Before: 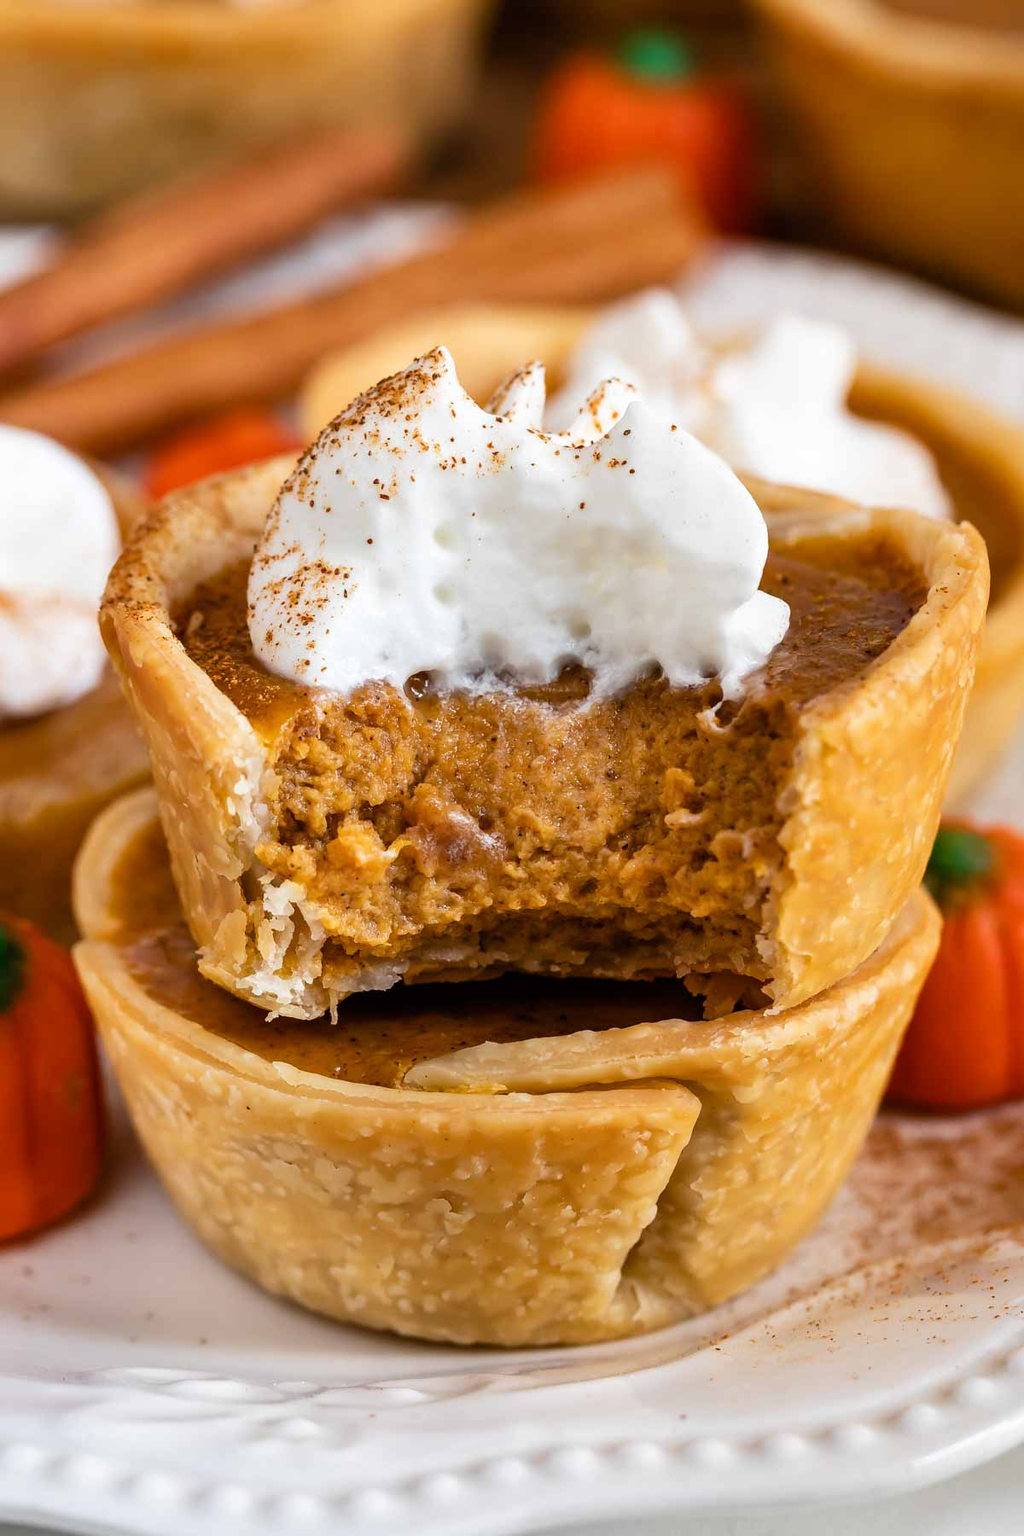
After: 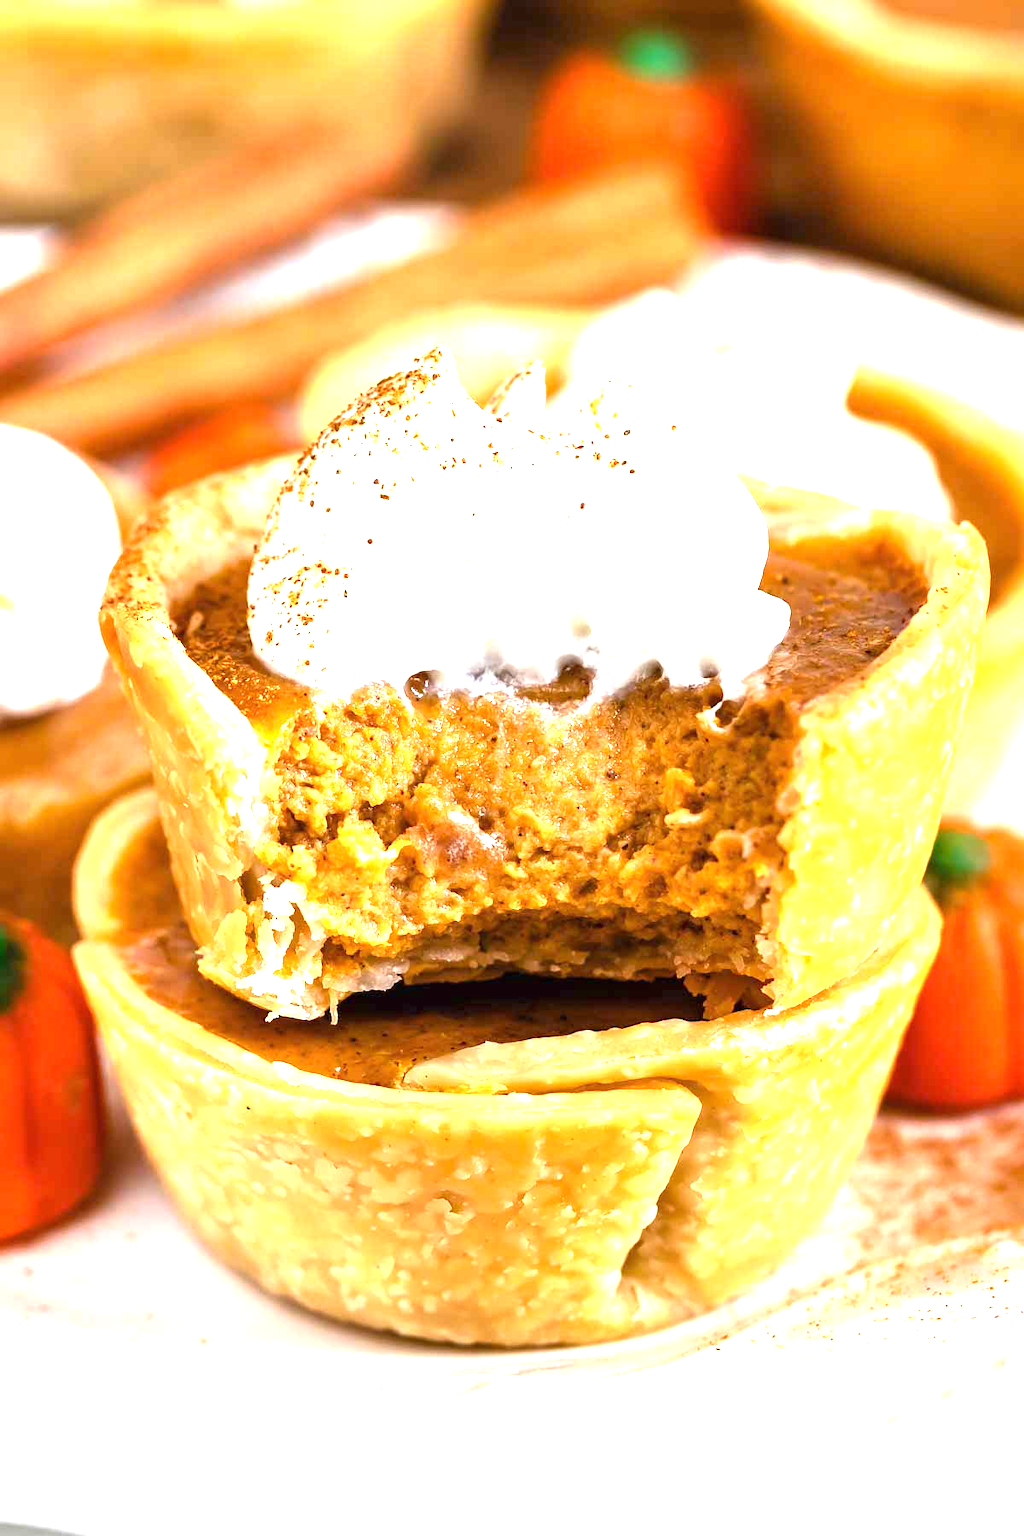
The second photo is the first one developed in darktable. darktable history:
exposure: black level correction 0, exposure 1.675 EV, compensate exposure bias true, compensate highlight preservation false
